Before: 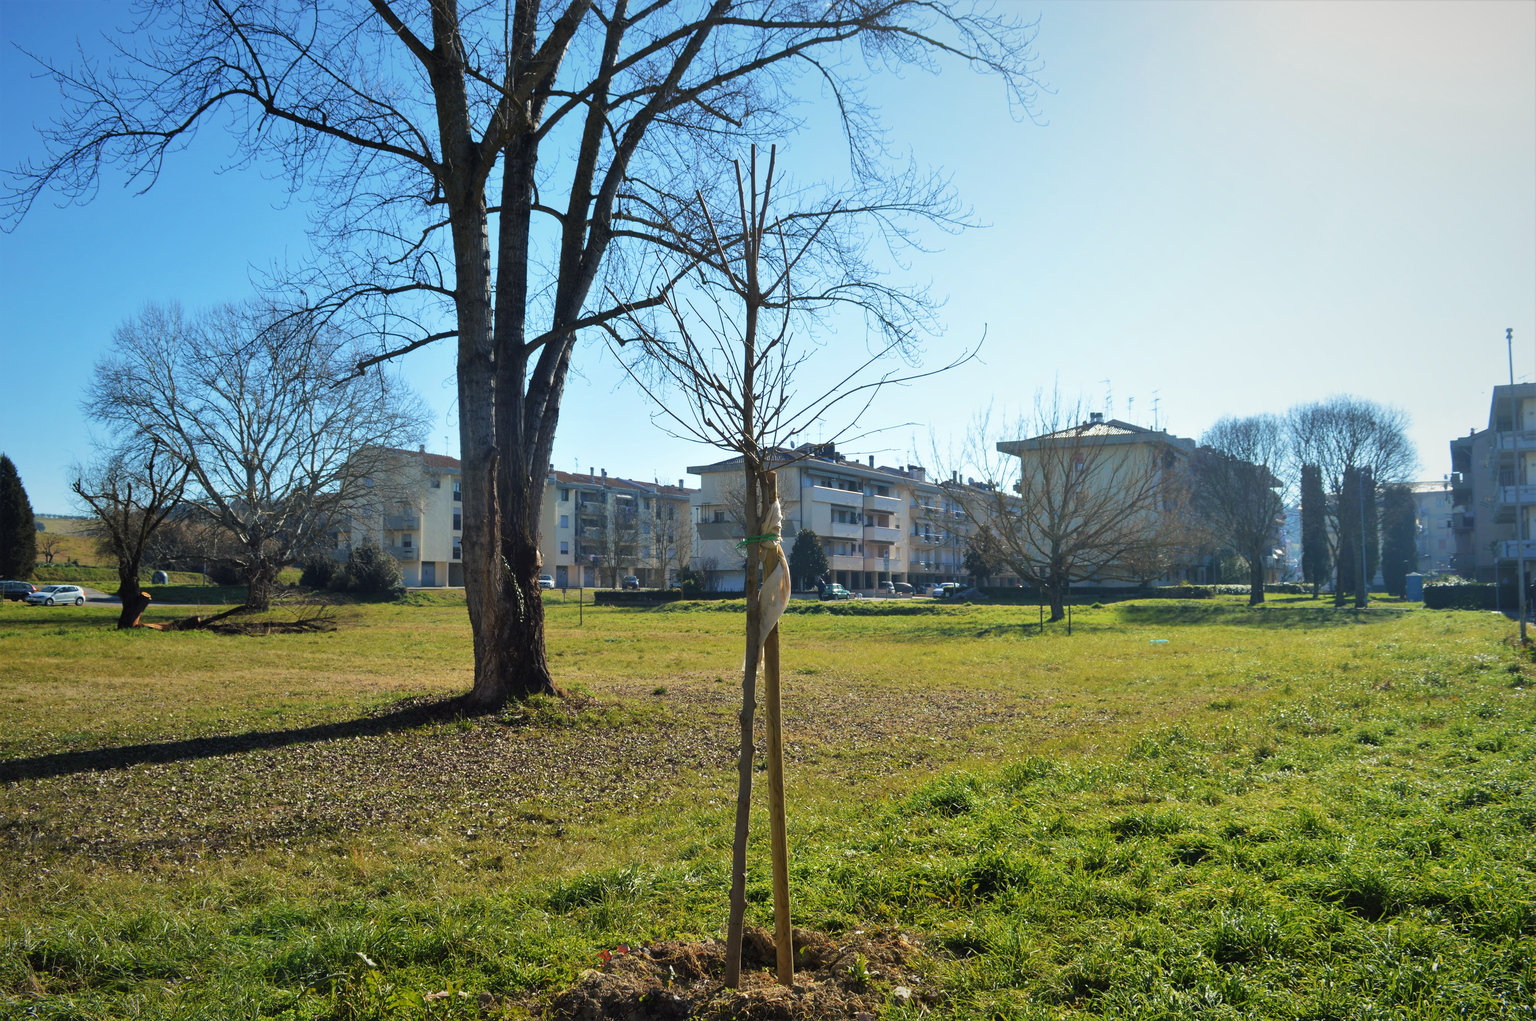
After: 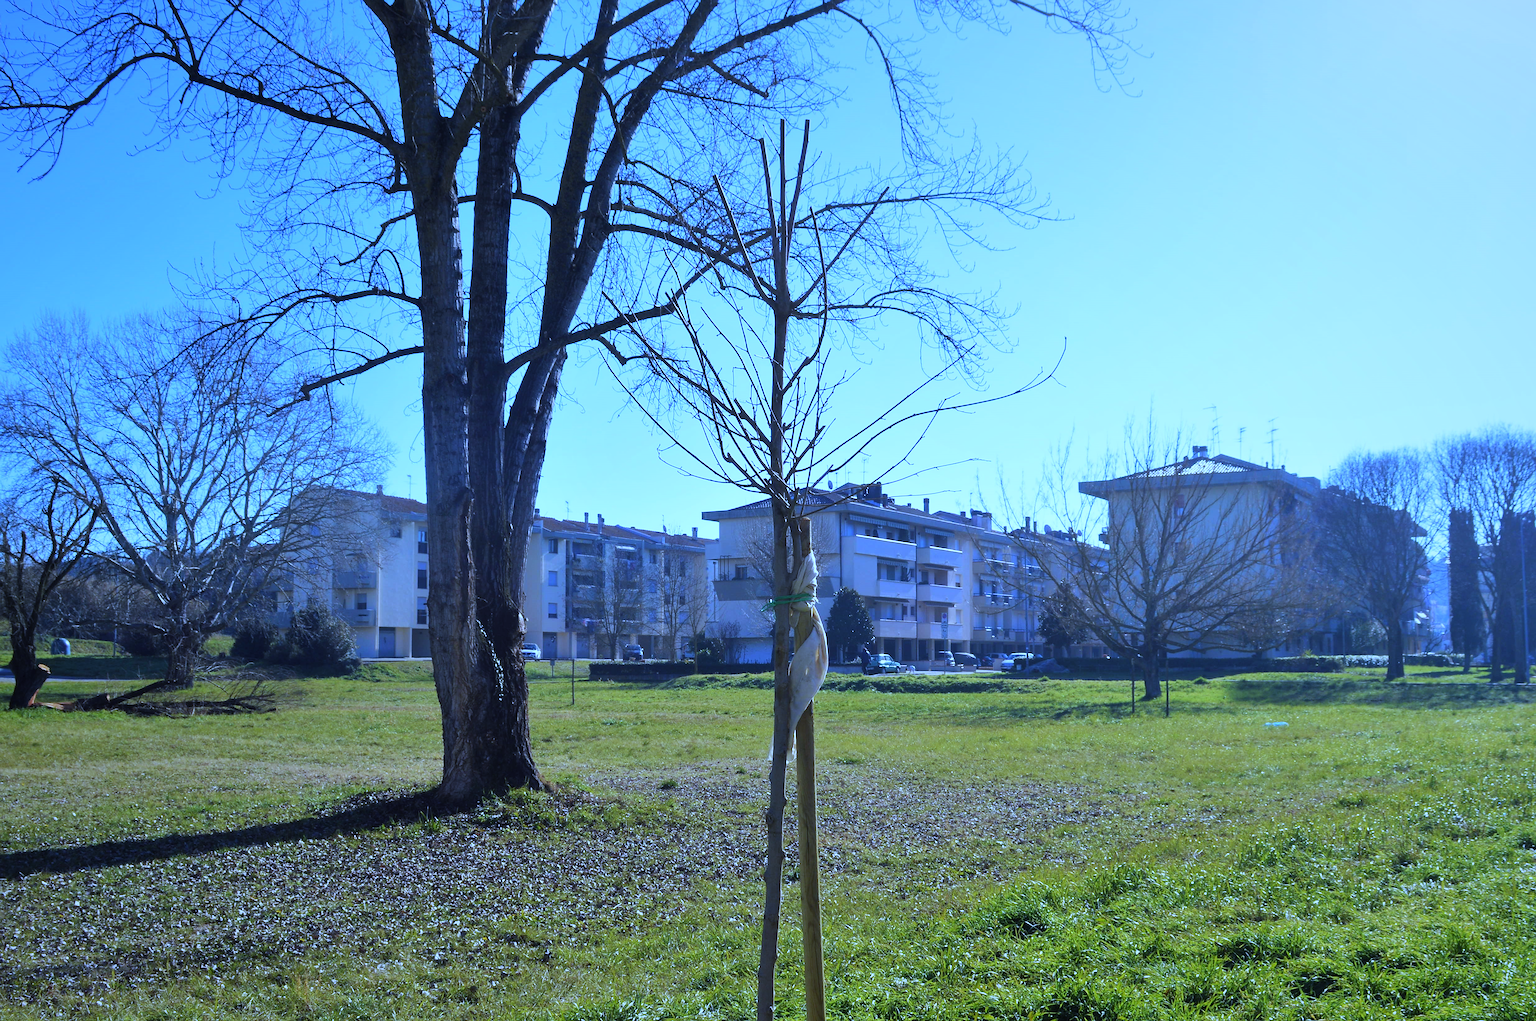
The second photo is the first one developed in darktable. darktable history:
white balance: red 0.766, blue 1.537
crop and rotate: left 7.196%, top 4.574%, right 10.605%, bottom 13.178%
sharpen: radius 1.864, amount 0.398, threshold 1.271
